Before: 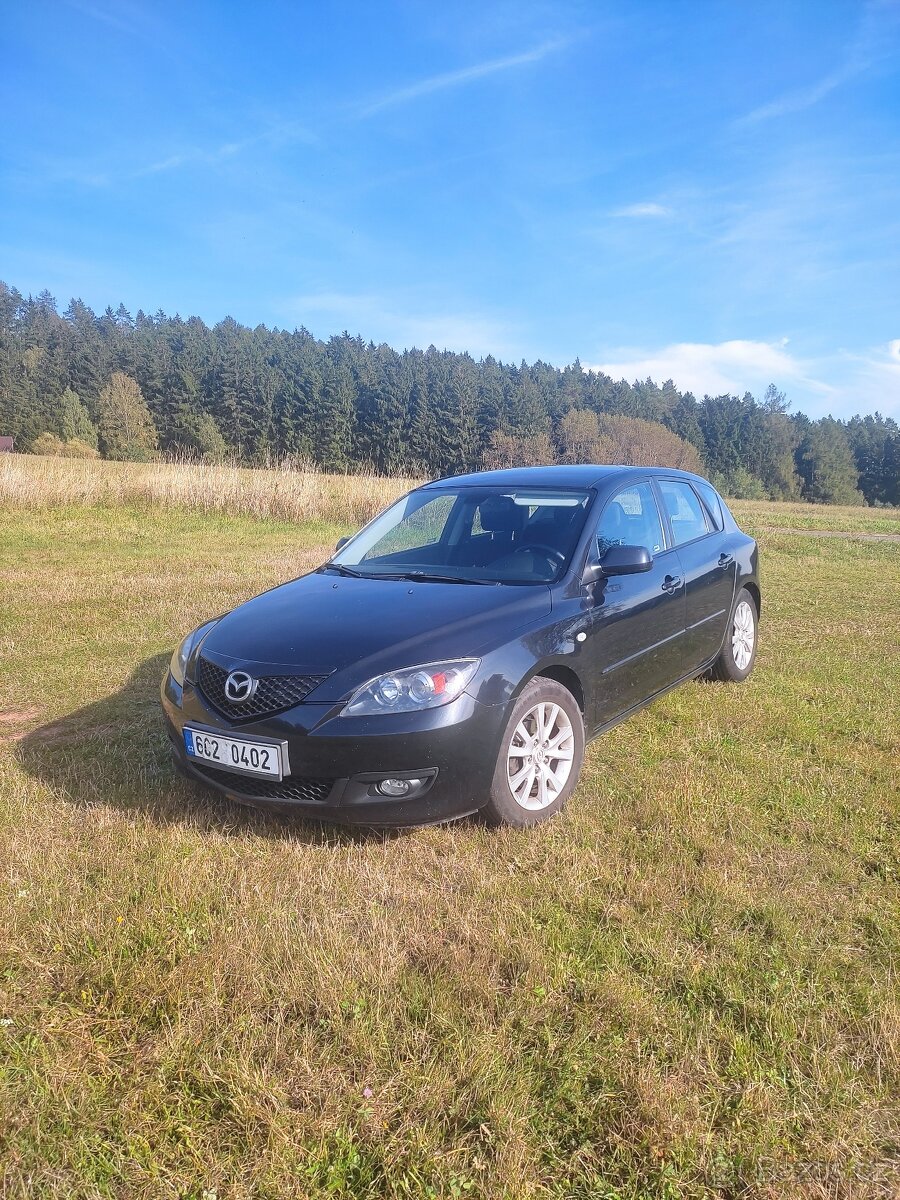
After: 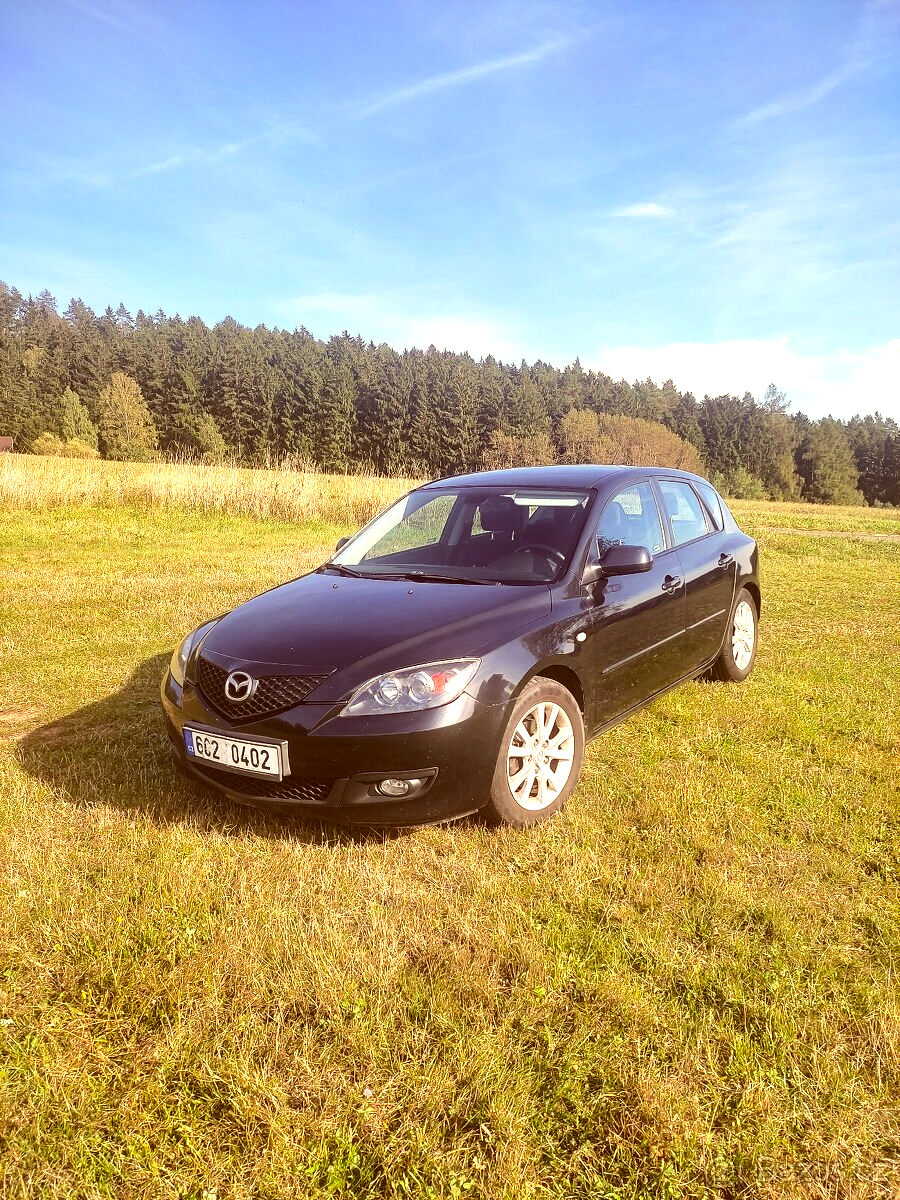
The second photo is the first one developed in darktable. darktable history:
color correction: highlights a* 1.12, highlights b* 24.26, shadows a* 15.58, shadows b* 24.26
haze removal: compatibility mode true, adaptive false
tone equalizer: -8 EV -0.75 EV, -7 EV -0.7 EV, -6 EV -0.6 EV, -5 EV -0.4 EV, -3 EV 0.4 EV, -2 EV 0.6 EV, -1 EV 0.7 EV, +0 EV 0.75 EV, edges refinement/feathering 500, mask exposure compensation -1.57 EV, preserve details no
